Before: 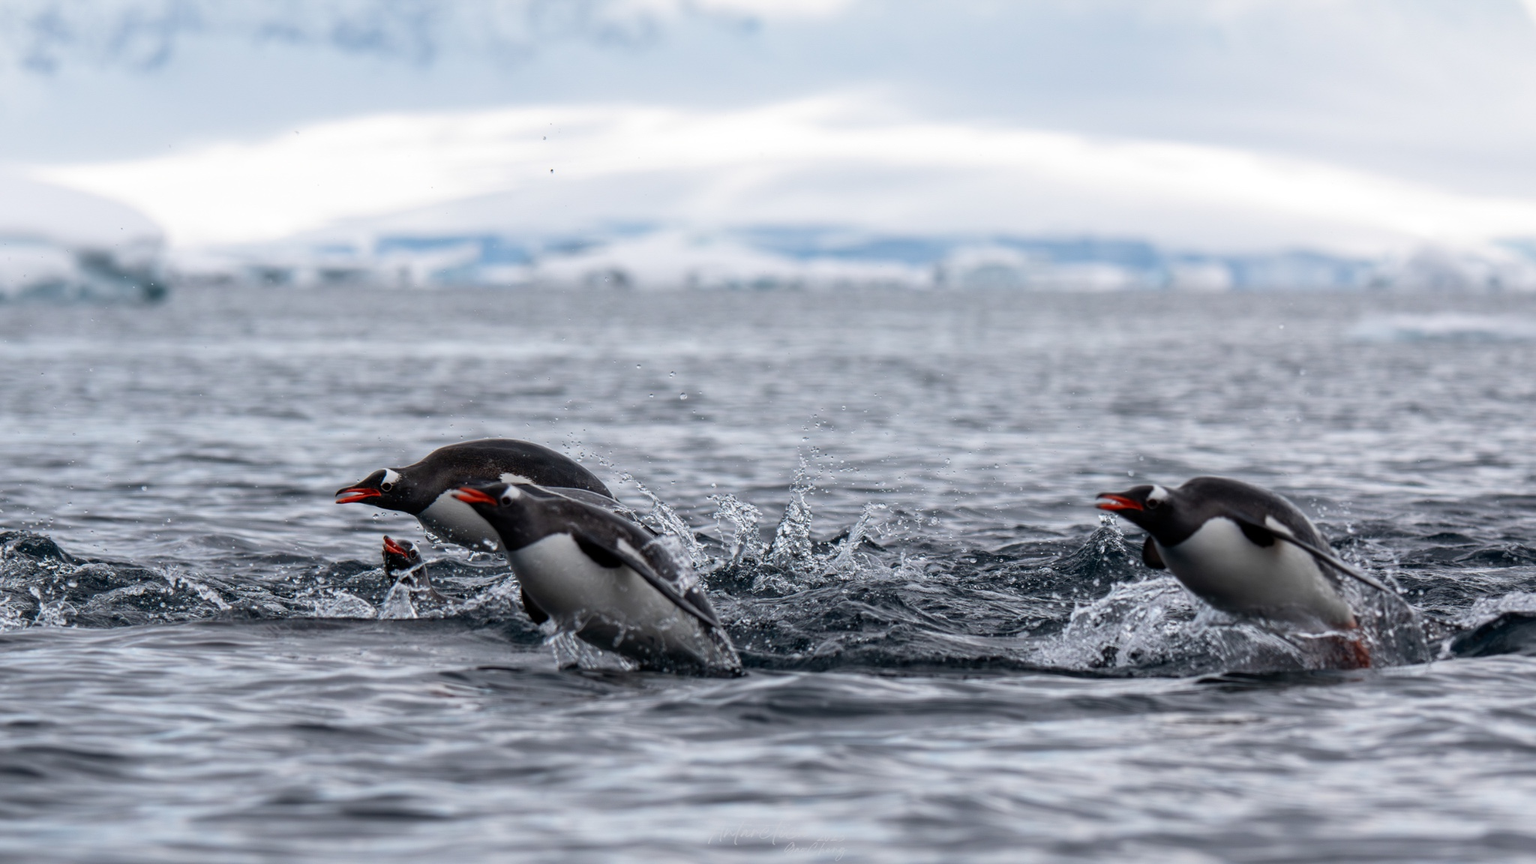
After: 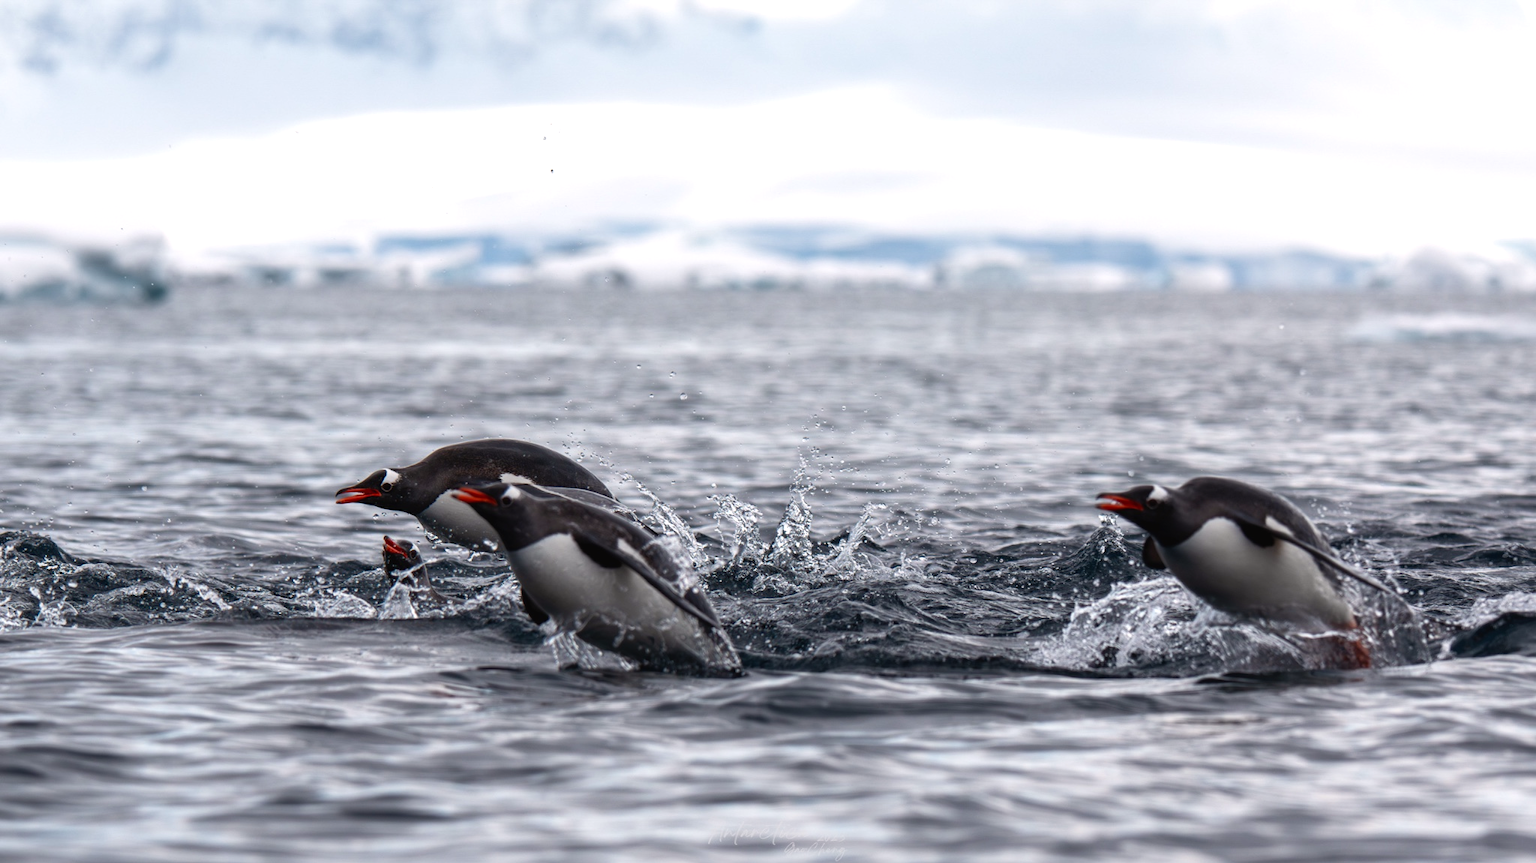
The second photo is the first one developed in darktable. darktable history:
color balance rgb: shadows lift › chroma 1%, shadows lift › hue 28.8°, power › hue 60°, highlights gain › chroma 1%, highlights gain › hue 60°, global offset › luminance 0.25%, perceptual saturation grading › highlights -20%, perceptual saturation grading › shadows 20%, perceptual brilliance grading › highlights 10%, perceptual brilliance grading › shadows -5%, global vibrance 19.67%
crop: bottom 0.071%
